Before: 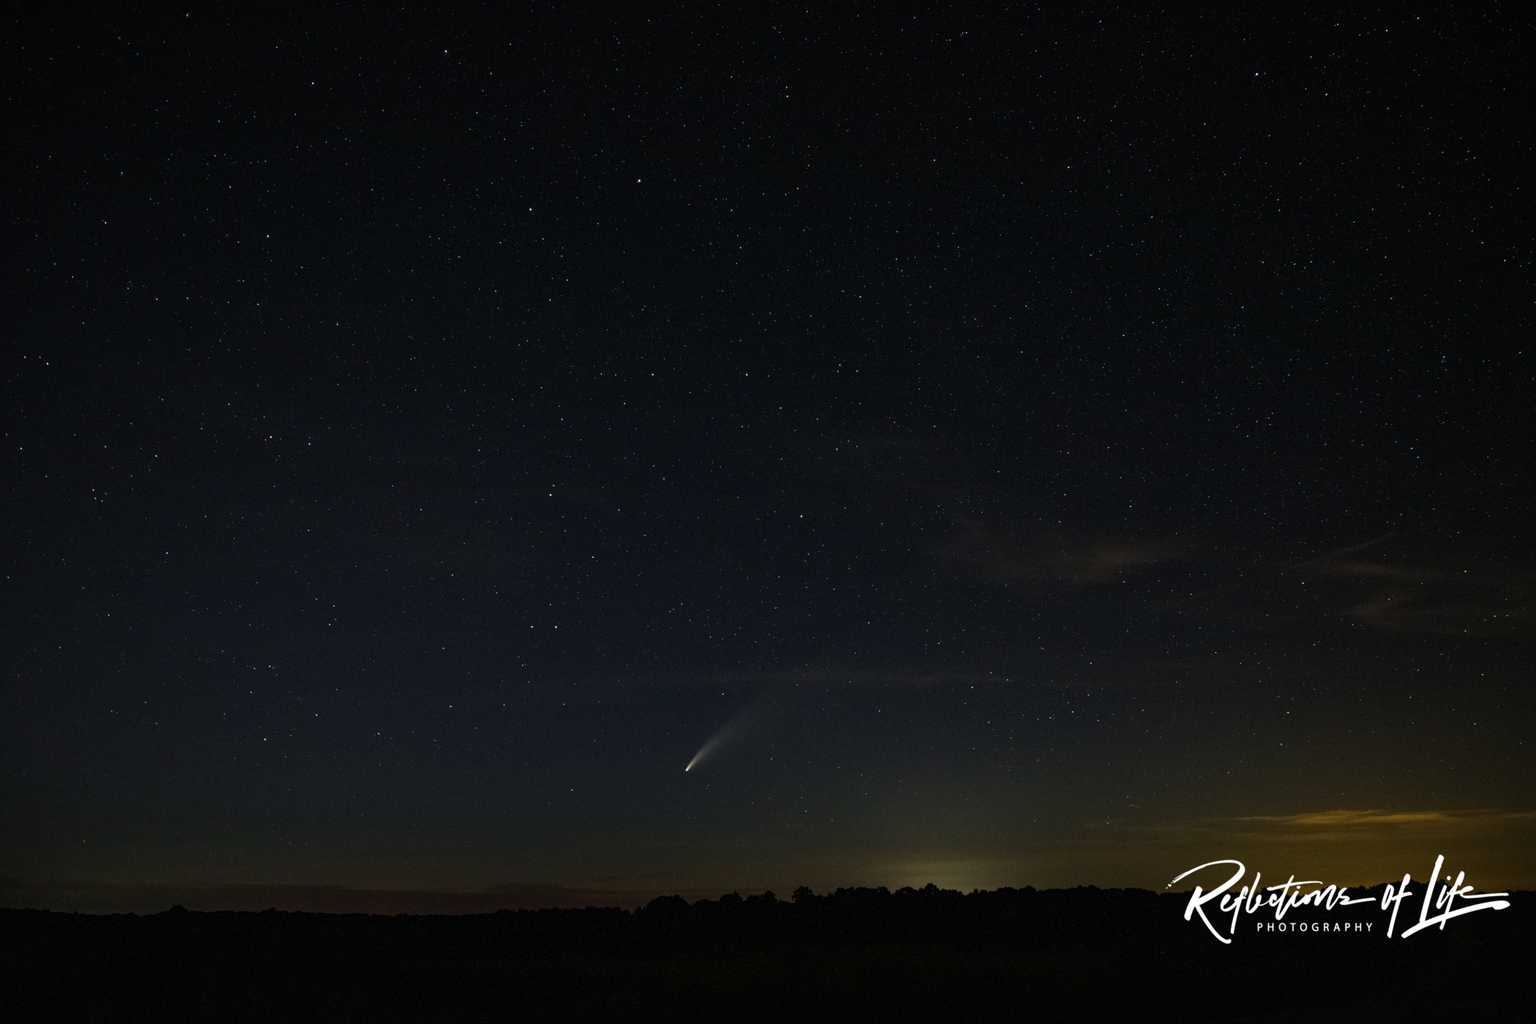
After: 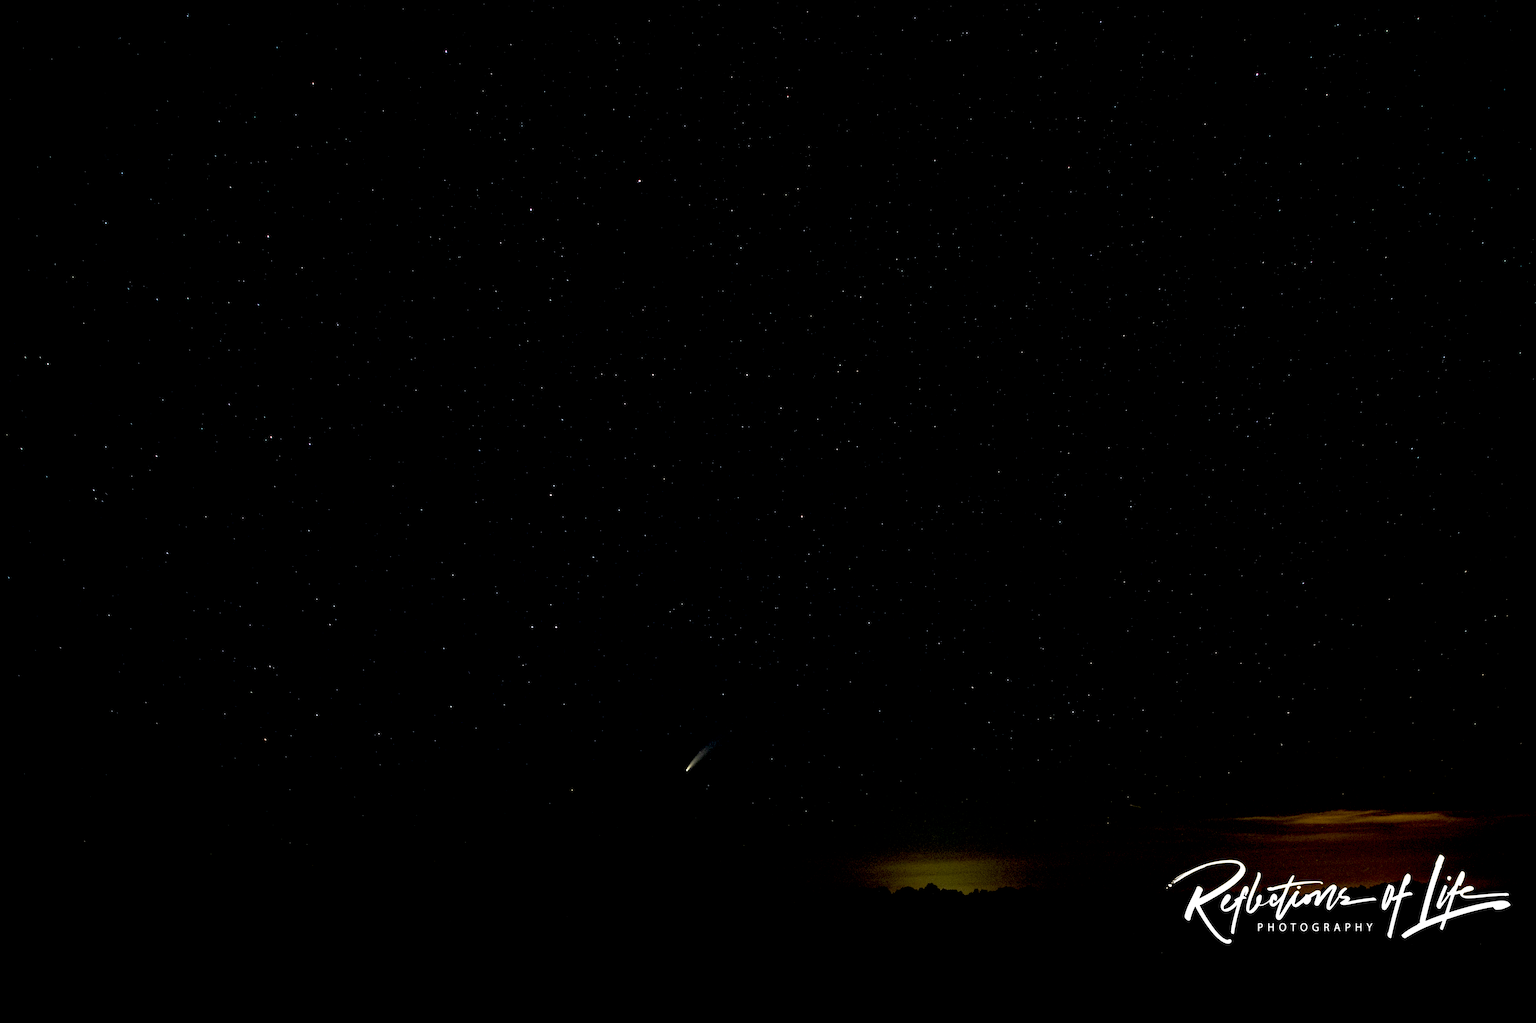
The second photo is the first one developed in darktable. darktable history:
base curve: curves: ch0 [(0, 0) (0.257, 0.25) (0.482, 0.586) (0.757, 0.871) (1, 1)], preserve colors none
exposure: black level correction 0.031, exposure 0.309 EV, compensate highlight preservation false
